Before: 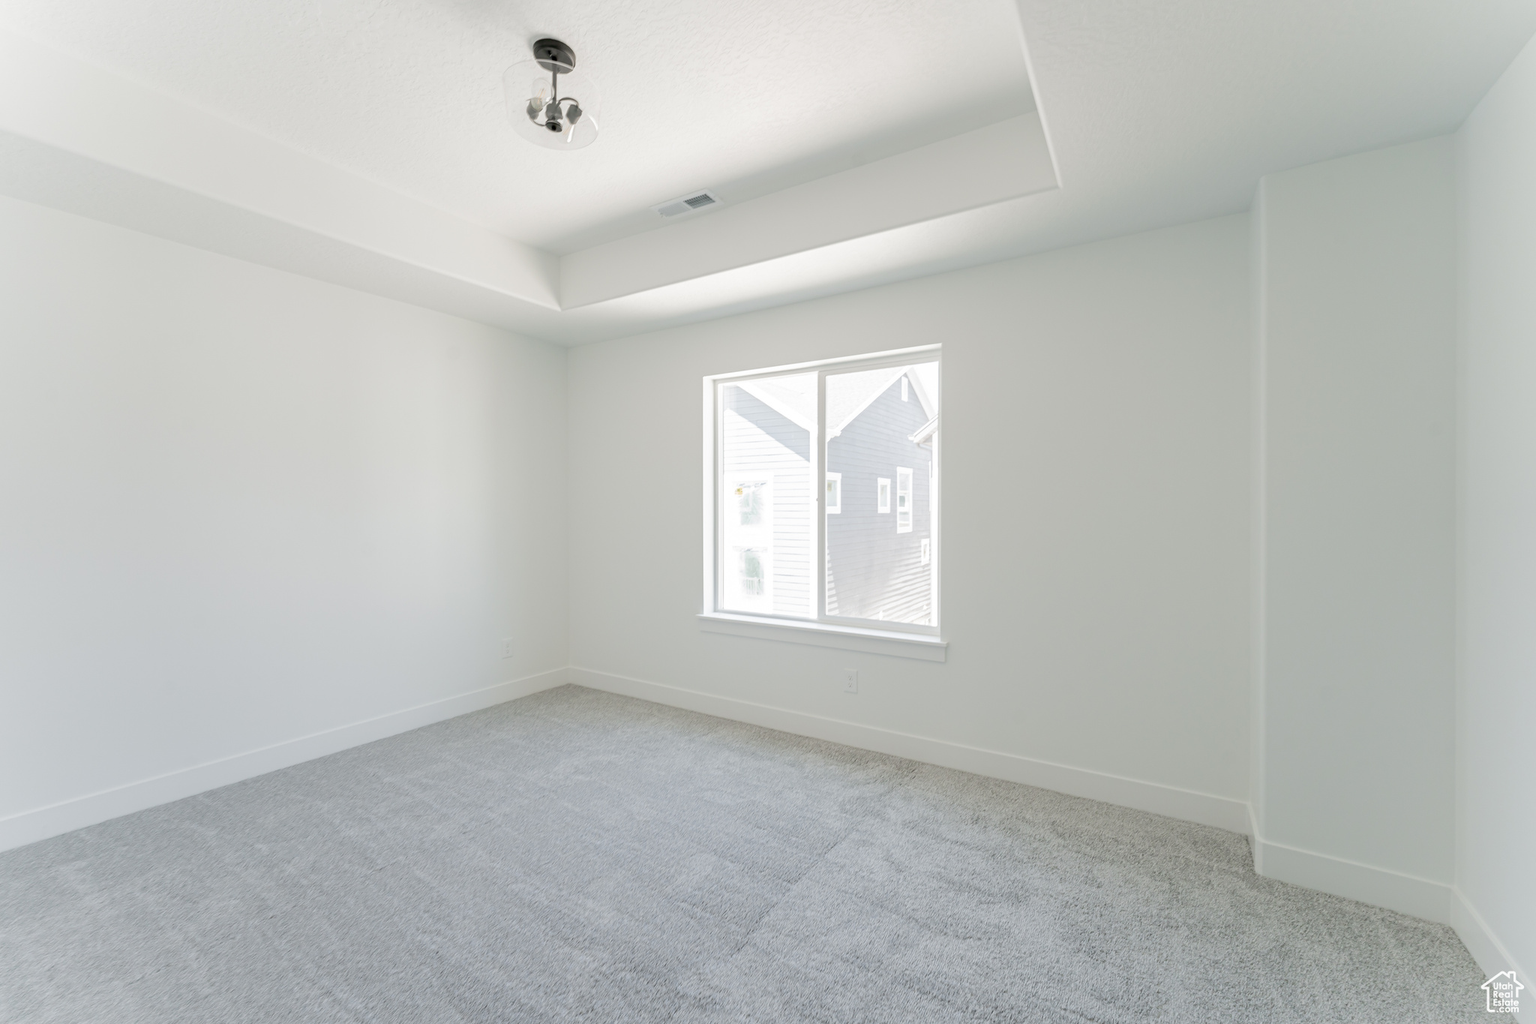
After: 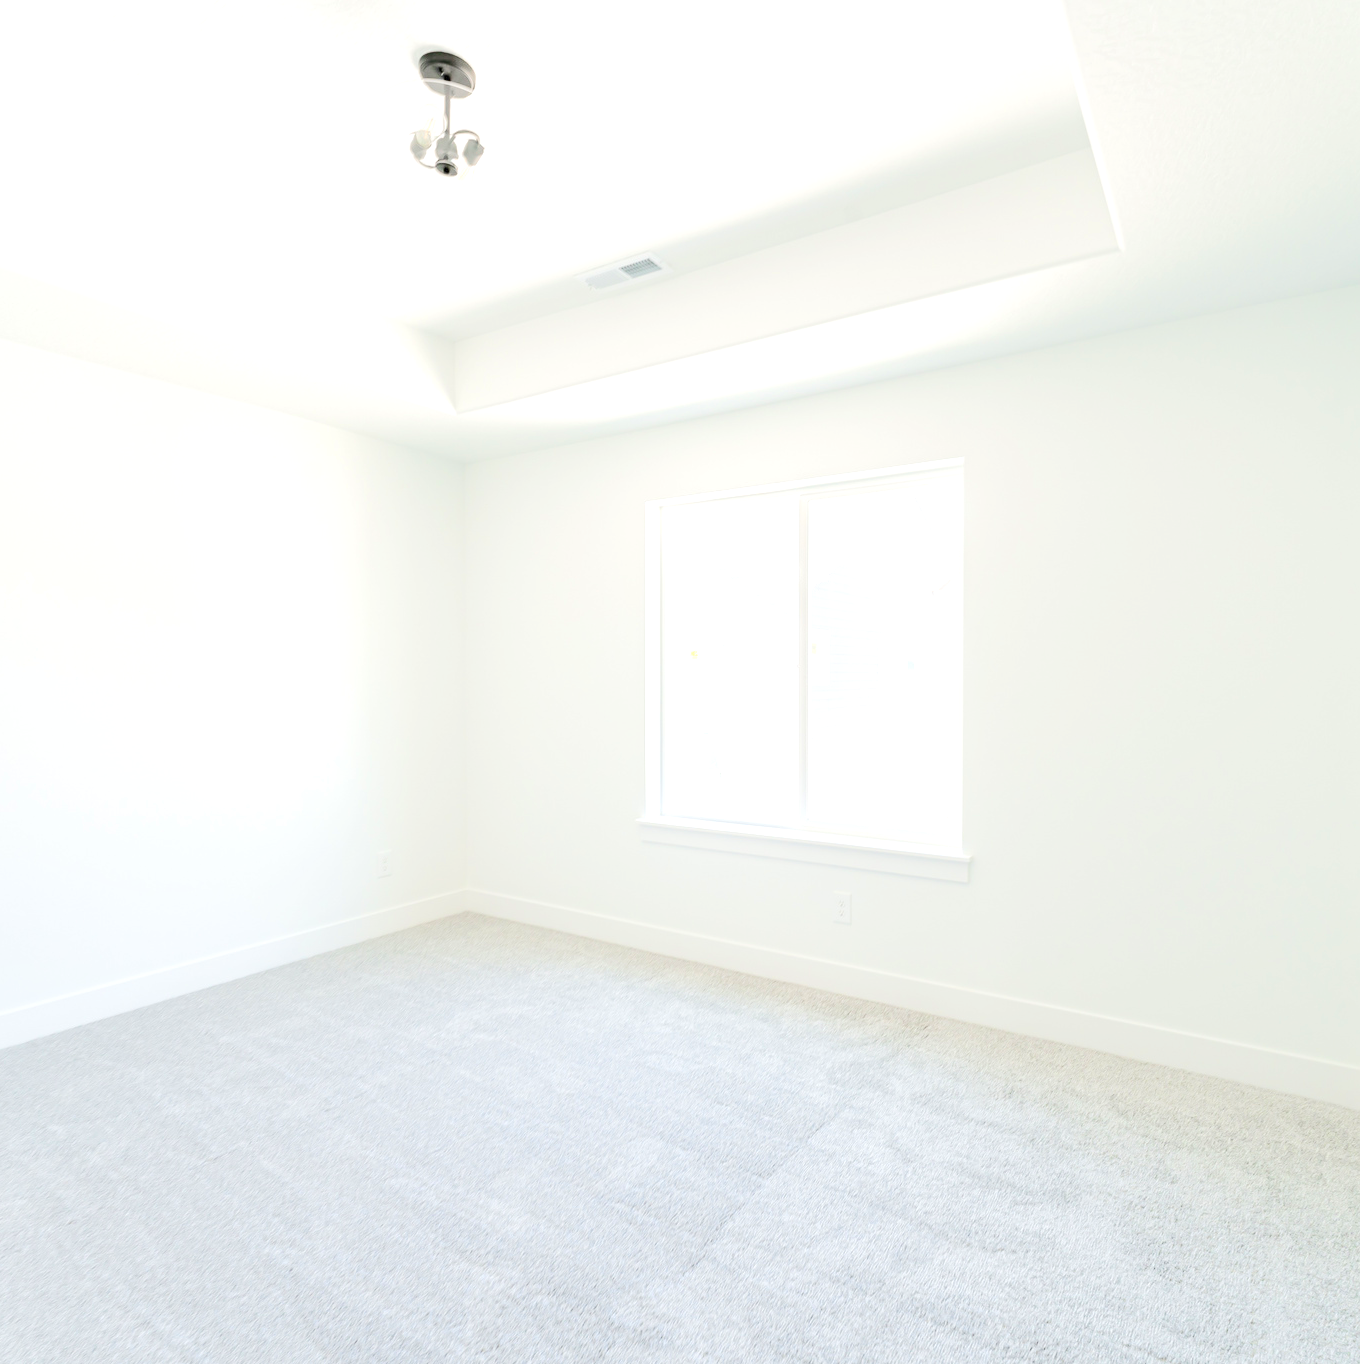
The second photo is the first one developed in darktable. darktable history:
crop and rotate: left 14.298%, right 19.253%
tone equalizer: -8 EV 1.97 EV, -7 EV 1.96 EV, -6 EV 1.97 EV, -5 EV 1.98 EV, -4 EV 1.97 EV, -3 EV 1.47 EV, -2 EV 0.982 EV, -1 EV 0.519 EV, edges refinement/feathering 500, mask exposure compensation -1.57 EV, preserve details no
local contrast: mode bilateral grid, contrast 15, coarseness 36, detail 106%, midtone range 0.2
